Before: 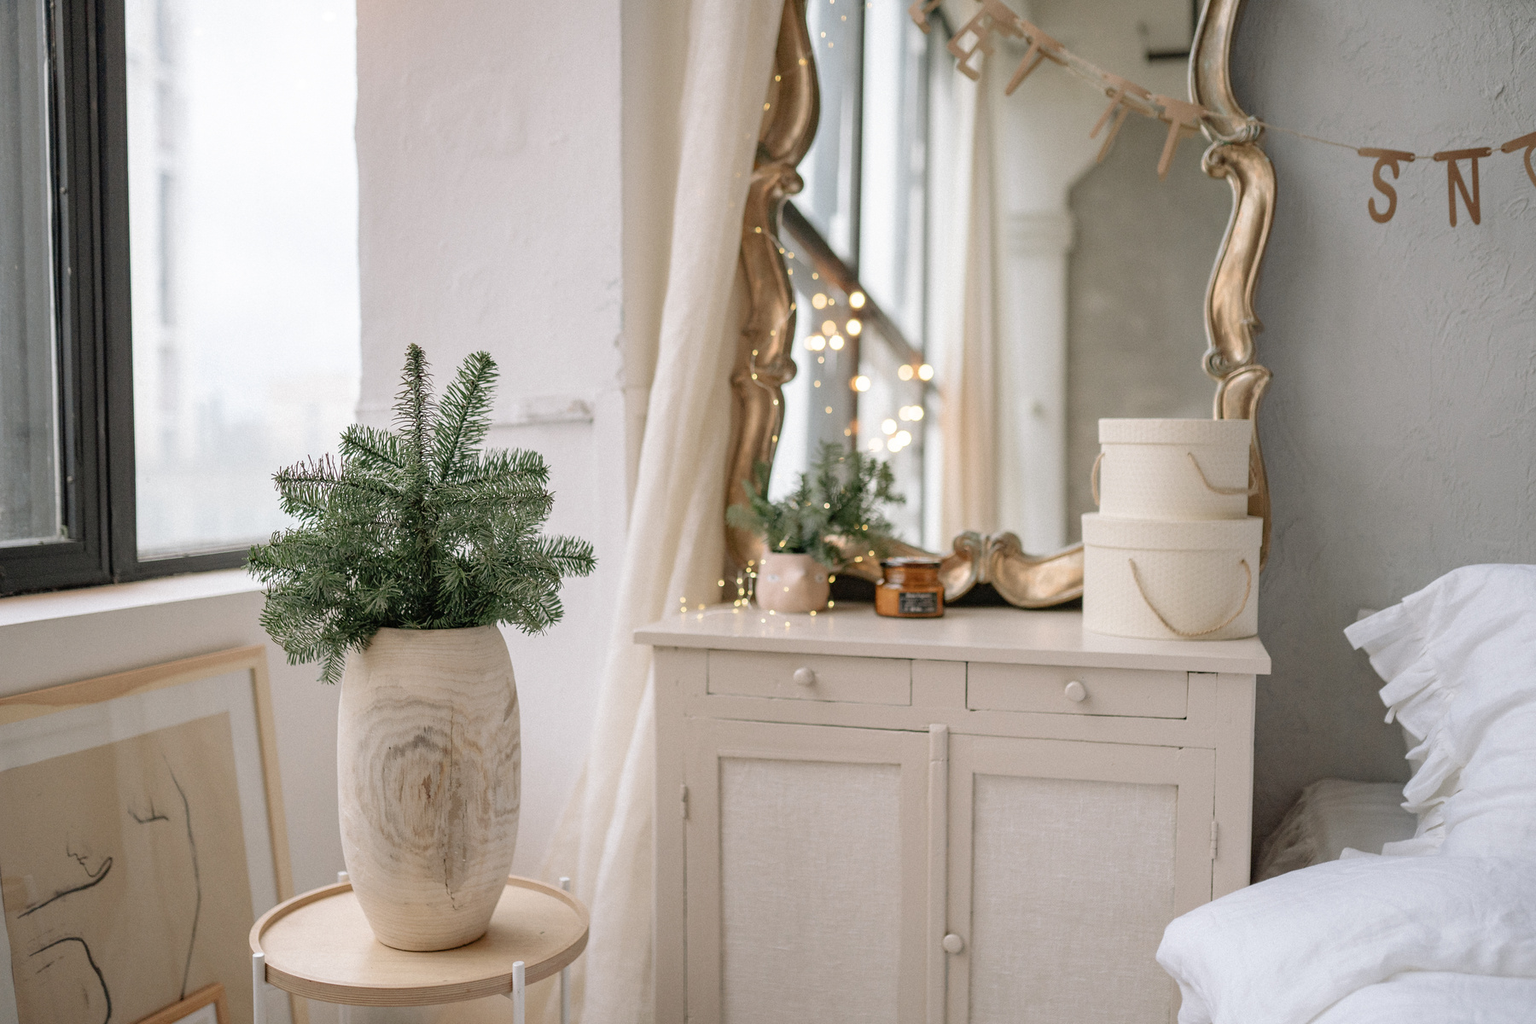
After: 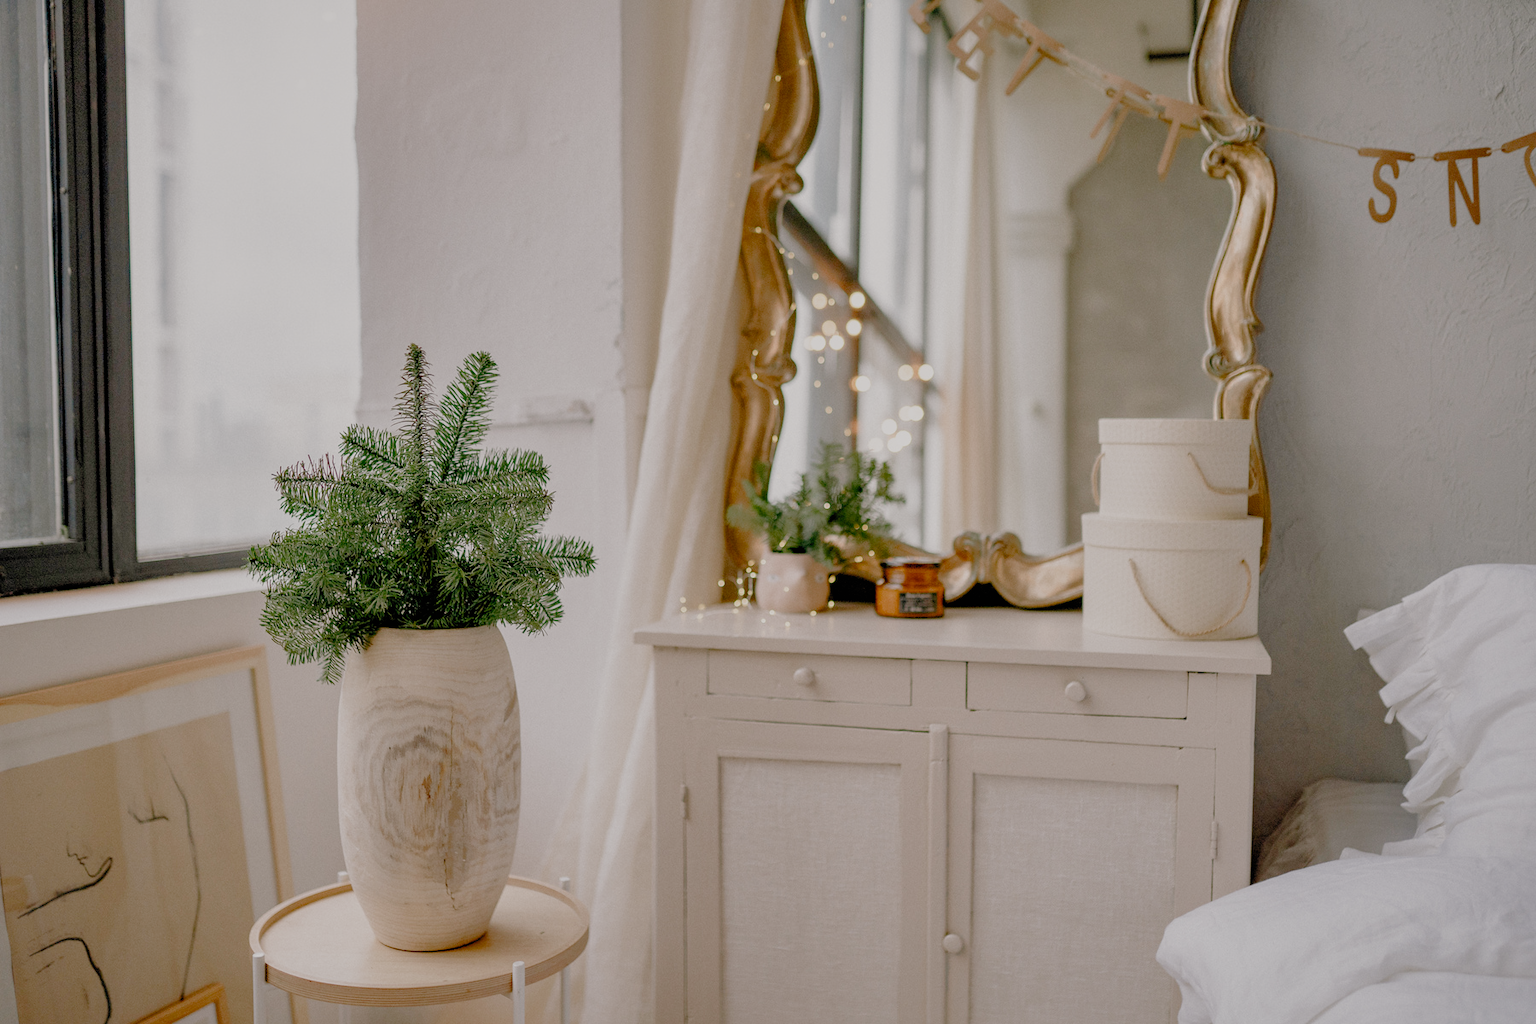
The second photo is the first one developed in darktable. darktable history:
color balance rgb: highlights gain › chroma 1.361%, highlights gain › hue 51.59°, perceptual saturation grading › global saturation 20%, perceptual saturation grading › highlights -49.716%, perceptual saturation grading › shadows 24.59%, contrast -19.945%
shadows and highlights: on, module defaults
filmic rgb: black relative exposure -3.9 EV, white relative exposure 3.15 EV, hardness 2.87, preserve chrominance no, color science v4 (2020), iterations of high-quality reconstruction 0, type of noise poissonian
